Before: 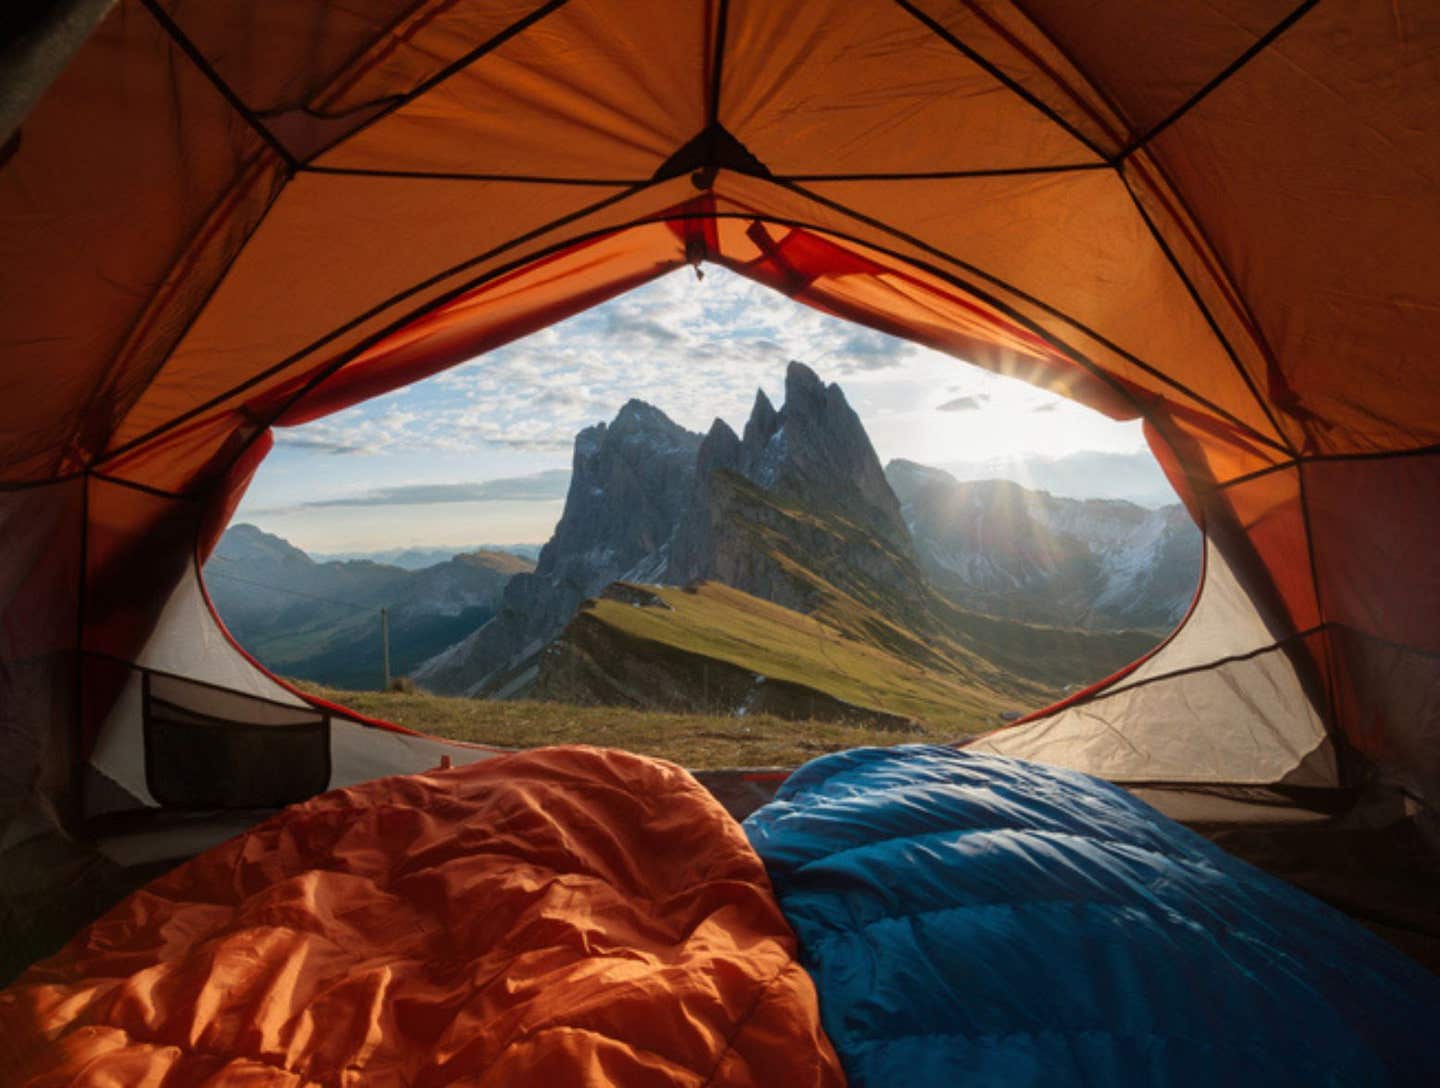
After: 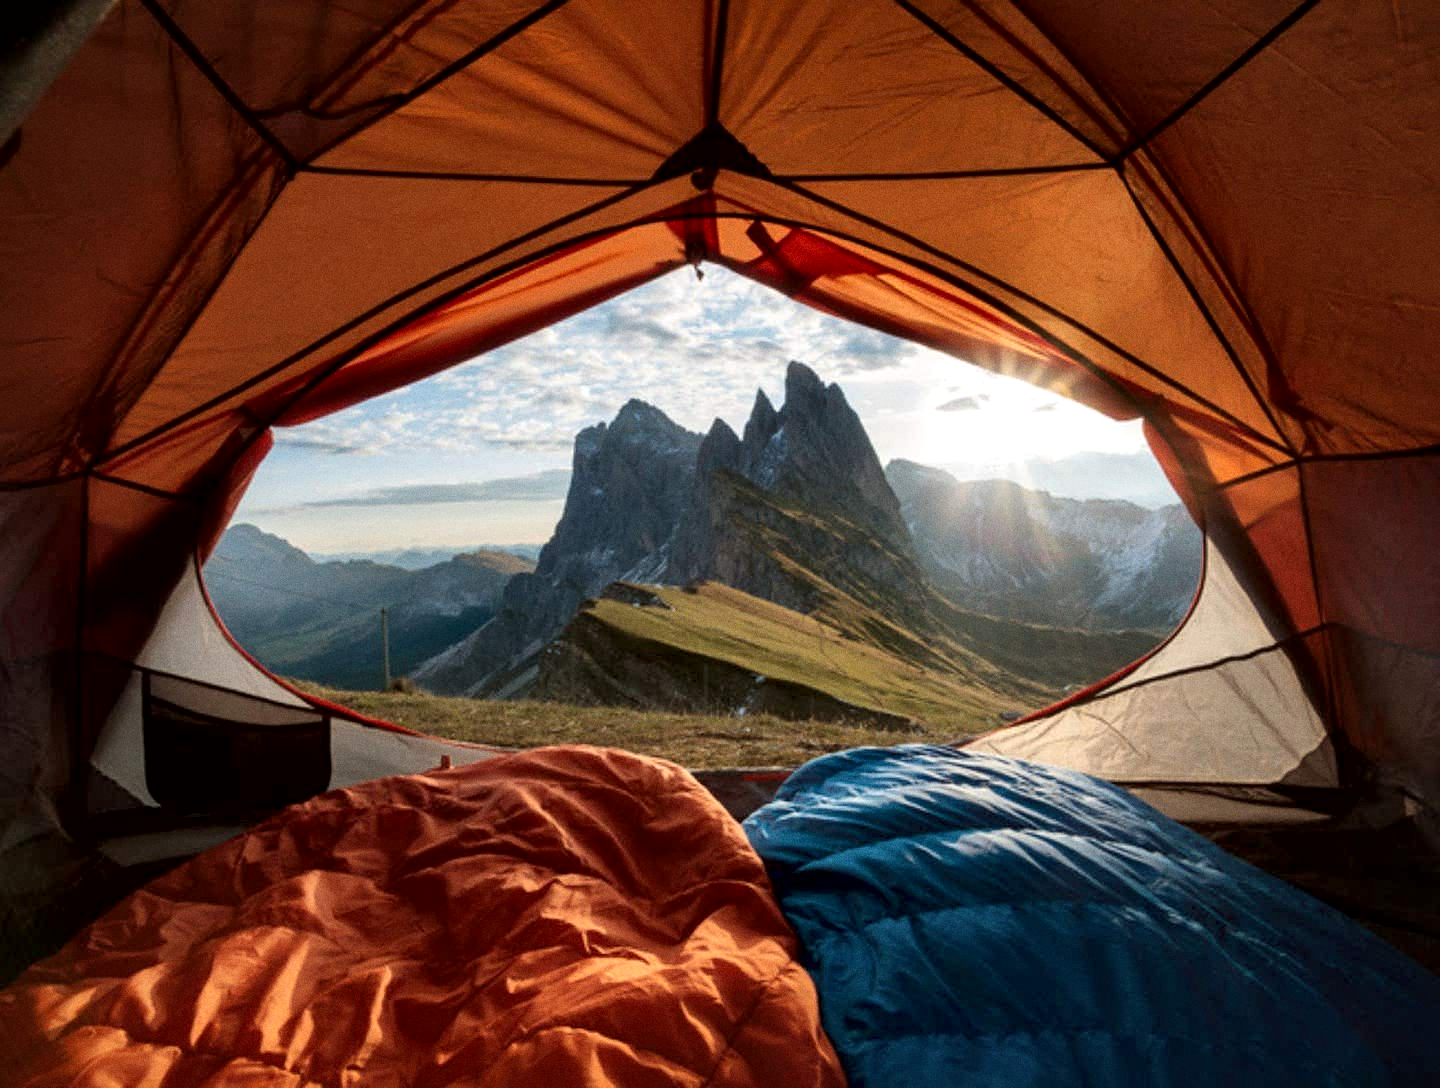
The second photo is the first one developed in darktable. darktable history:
white balance: emerald 1
local contrast: mode bilateral grid, contrast 100, coarseness 100, detail 165%, midtone range 0.2
grain: coarseness 7.08 ISO, strength 21.67%, mid-tones bias 59.58%
sharpen: amount 0.2
